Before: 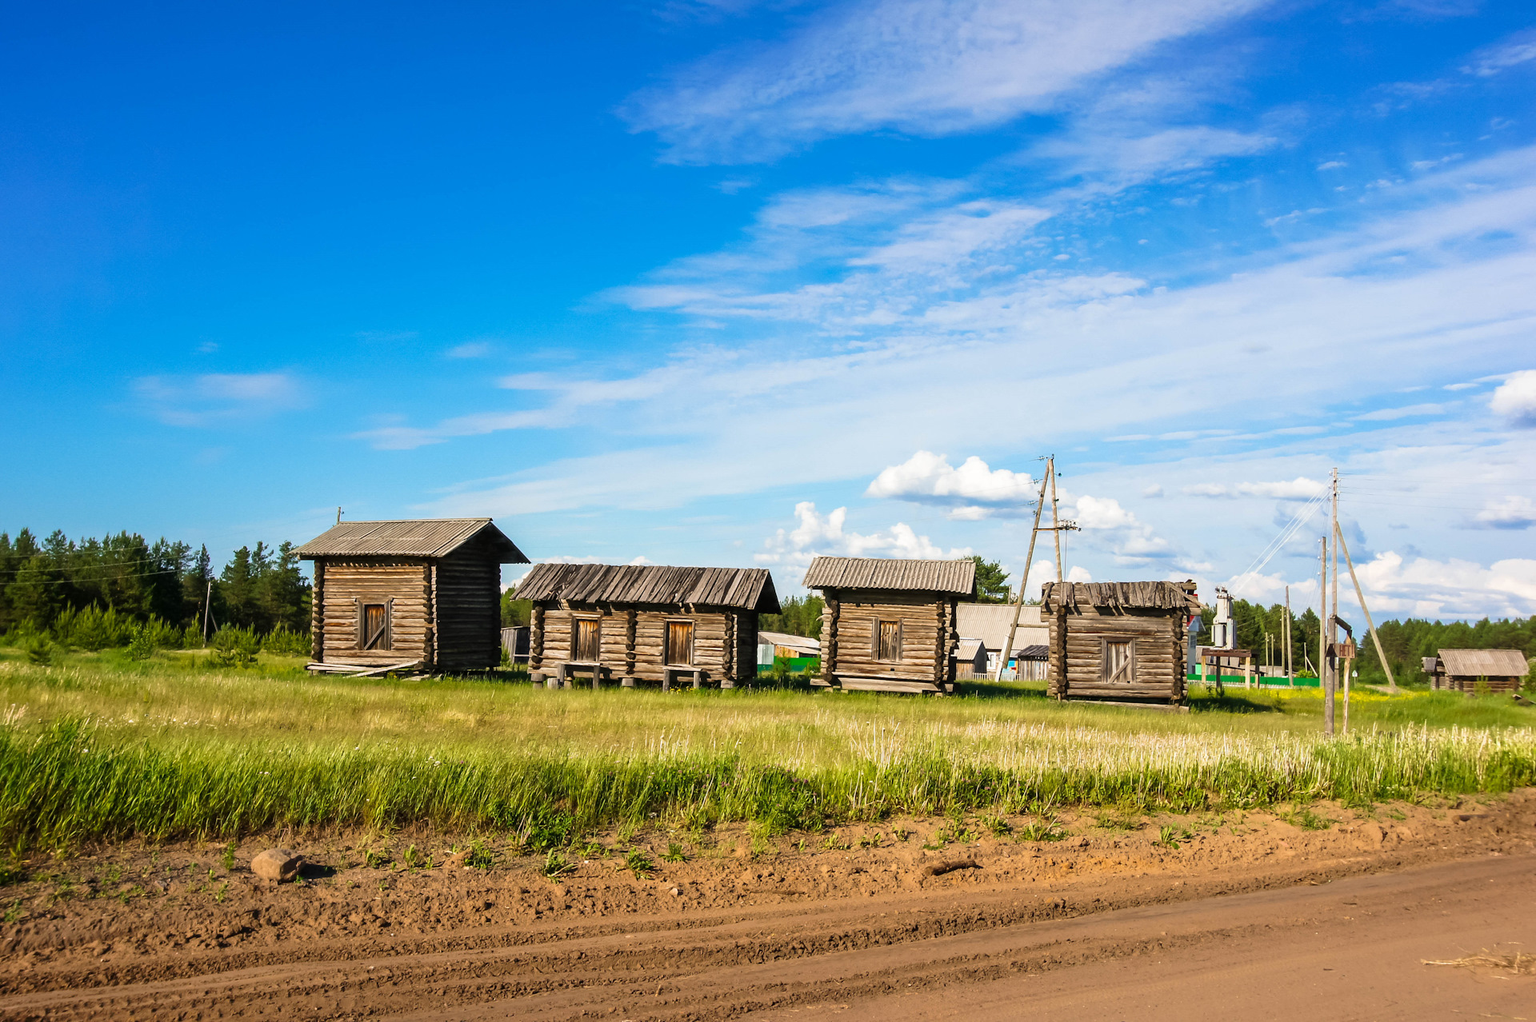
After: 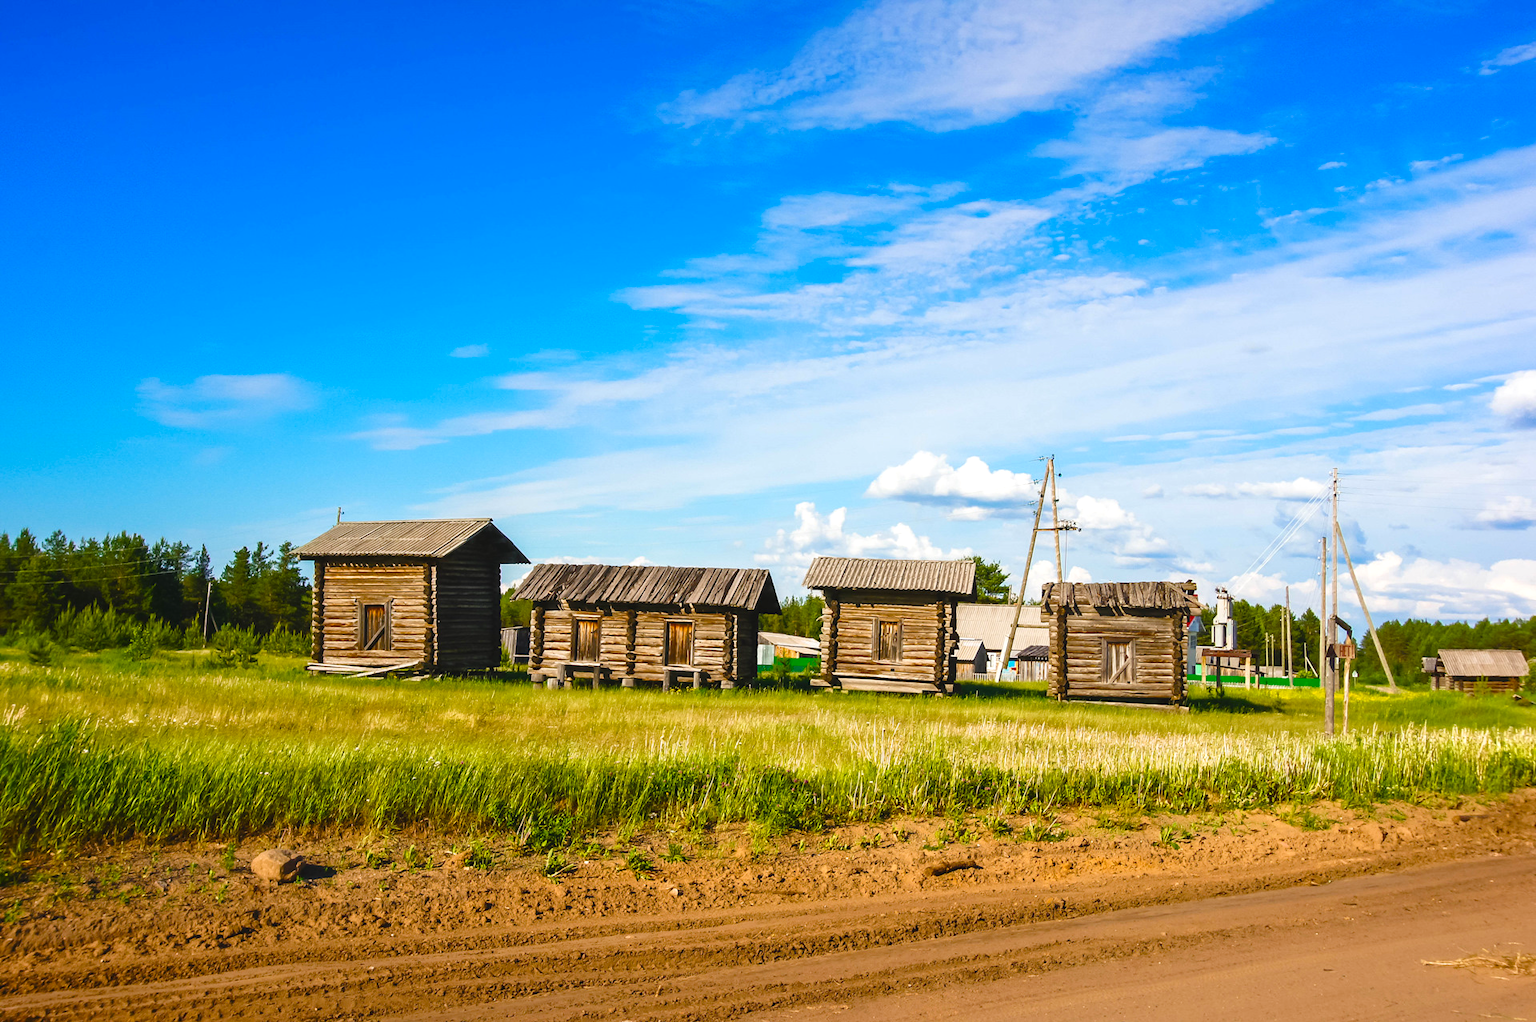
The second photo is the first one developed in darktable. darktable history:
color balance rgb: global offset › luminance 0.503%, linear chroma grading › global chroma 8.962%, perceptual saturation grading › global saturation 20%, perceptual saturation grading › highlights -25.853%, perceptual saturation grading › shadows 50.061%, perceptual brilliance grading › global brilliance 3.528%
